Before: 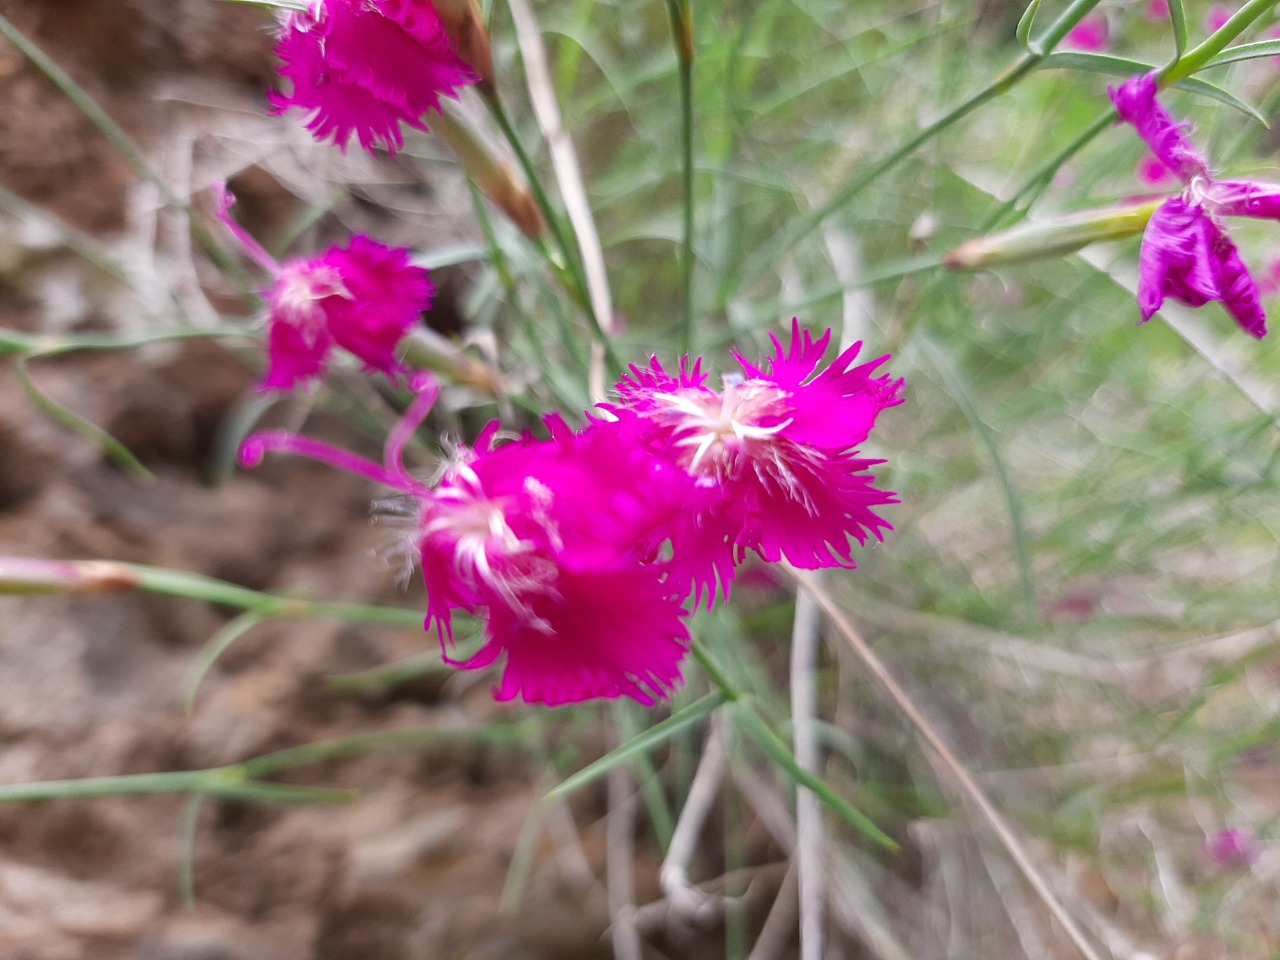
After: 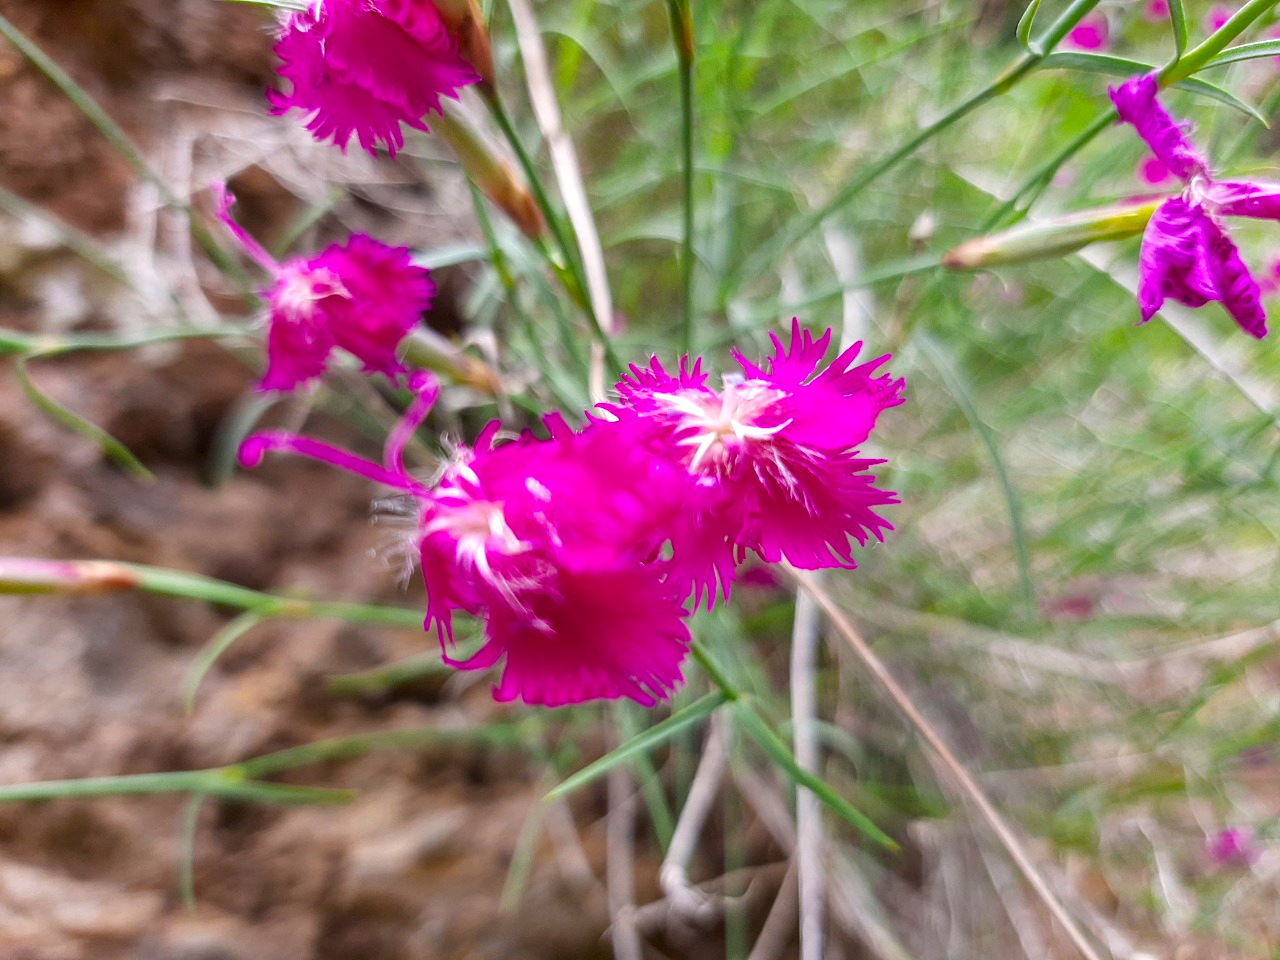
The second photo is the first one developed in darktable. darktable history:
color balance rgb: perceptual saturation grading › global saturation 30%, global vibrance 20%
base curve: curves: ch0 [(0, 0) (0.297, 0.298) (1, 1)], preserve colors none
local contrast: on, module defaults
